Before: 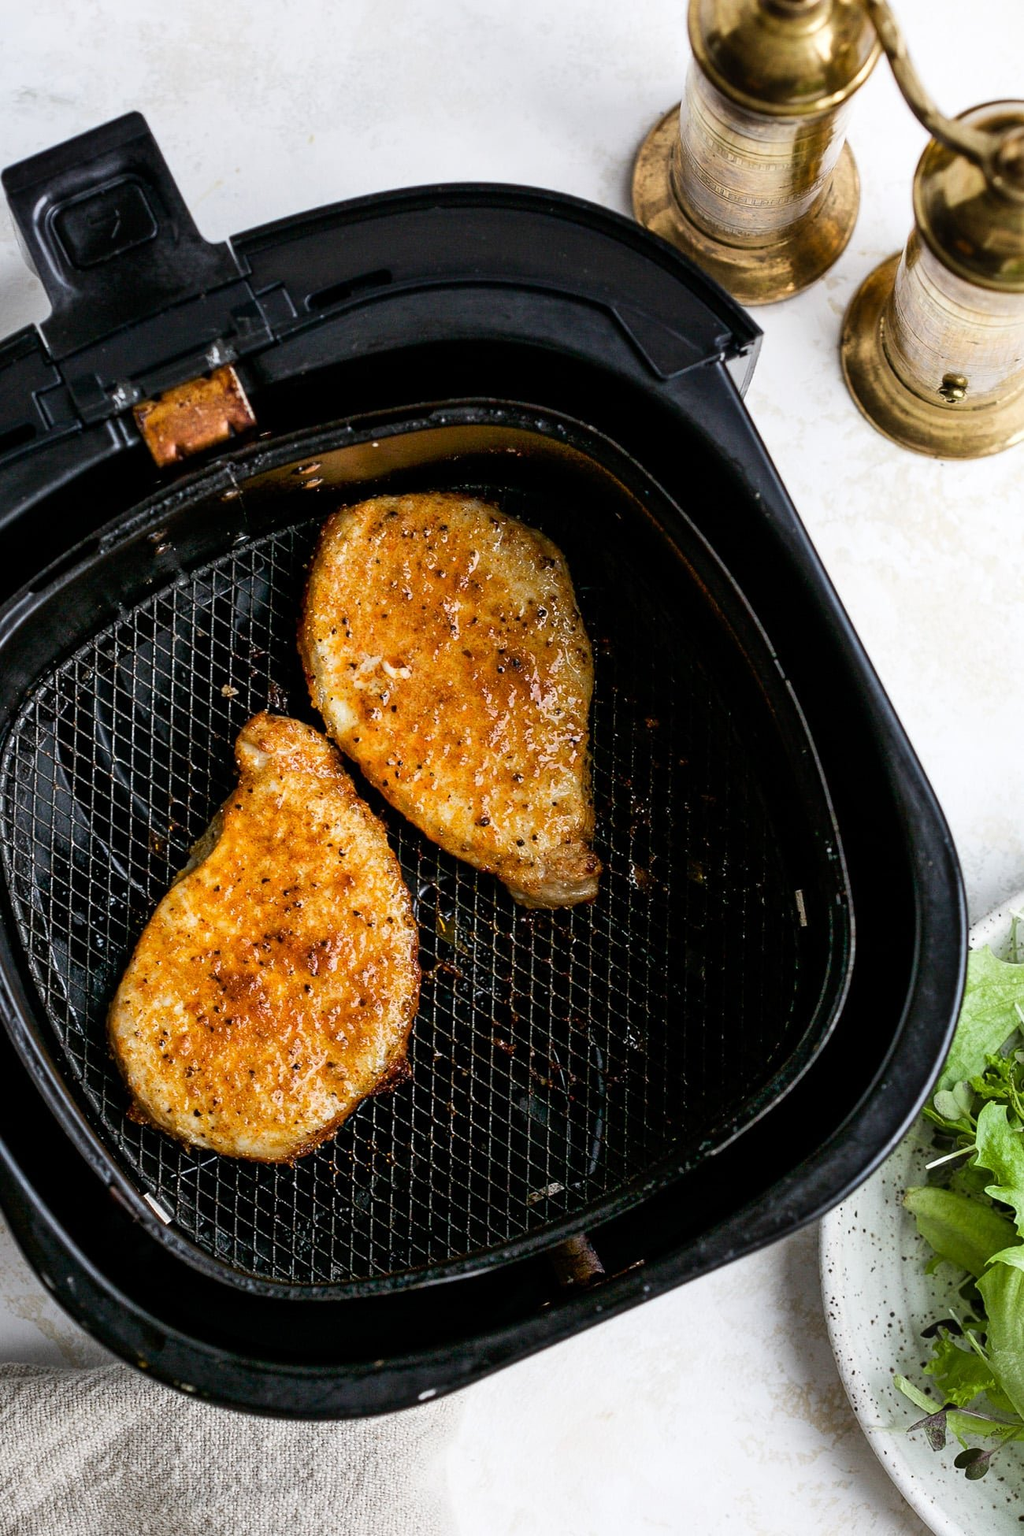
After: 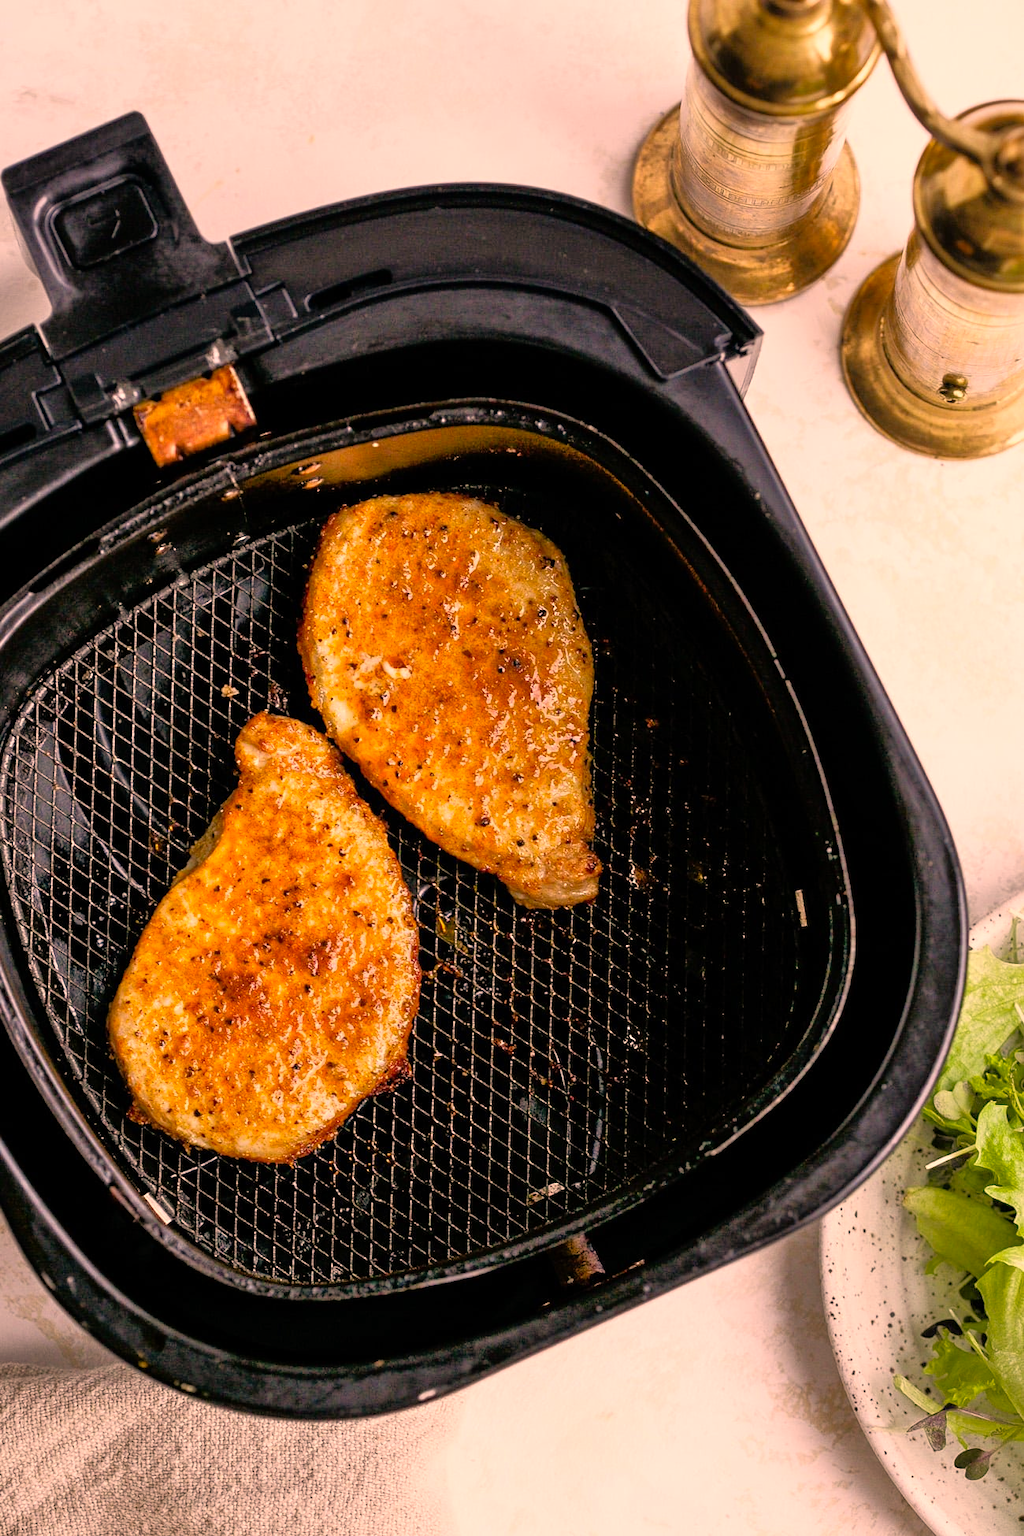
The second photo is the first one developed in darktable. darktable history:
tone equalizer: -7 EV 0.158 EV, -6 EV 0.563 EV, -5 EV 1.18 EV, -4 EV 1.37 EV, -3 EV 1.12 EV, -2 EV 0.6 EV, -1 EV 0.148 EV
color correction: highlights a* 22.45, highlights b* 22.24
